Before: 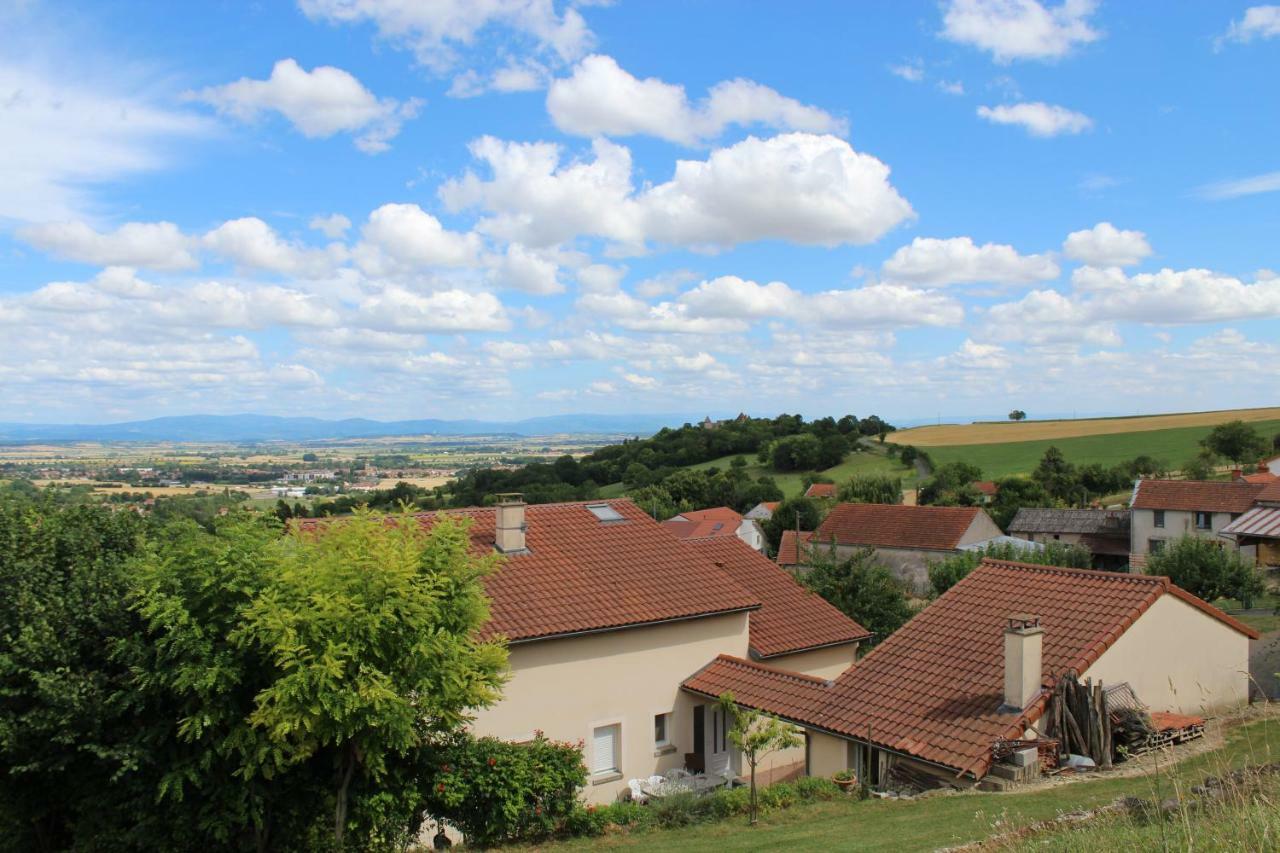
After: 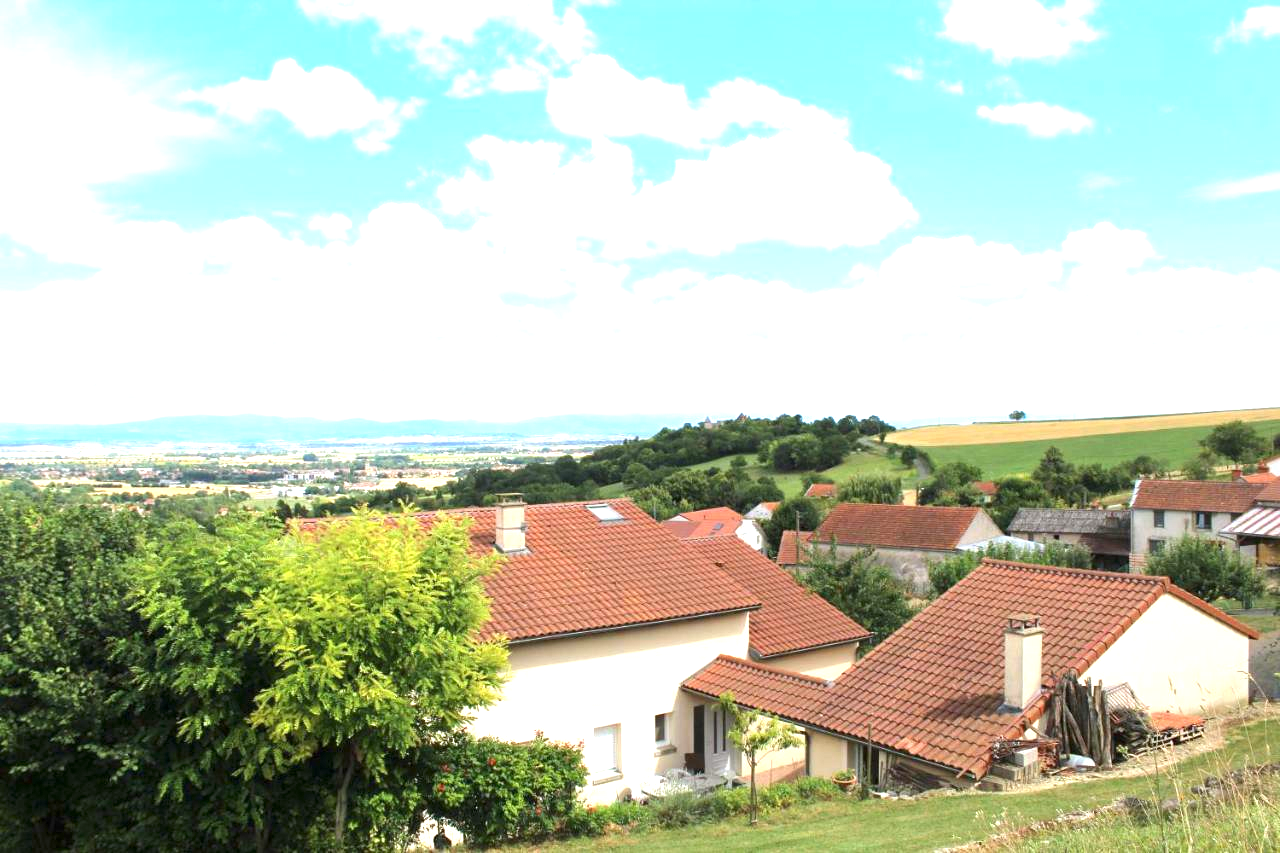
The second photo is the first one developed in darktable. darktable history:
white balance: red 0.988, blue 1.017
exposure: exposure 1.5 EV, compensate highlight preservation false
